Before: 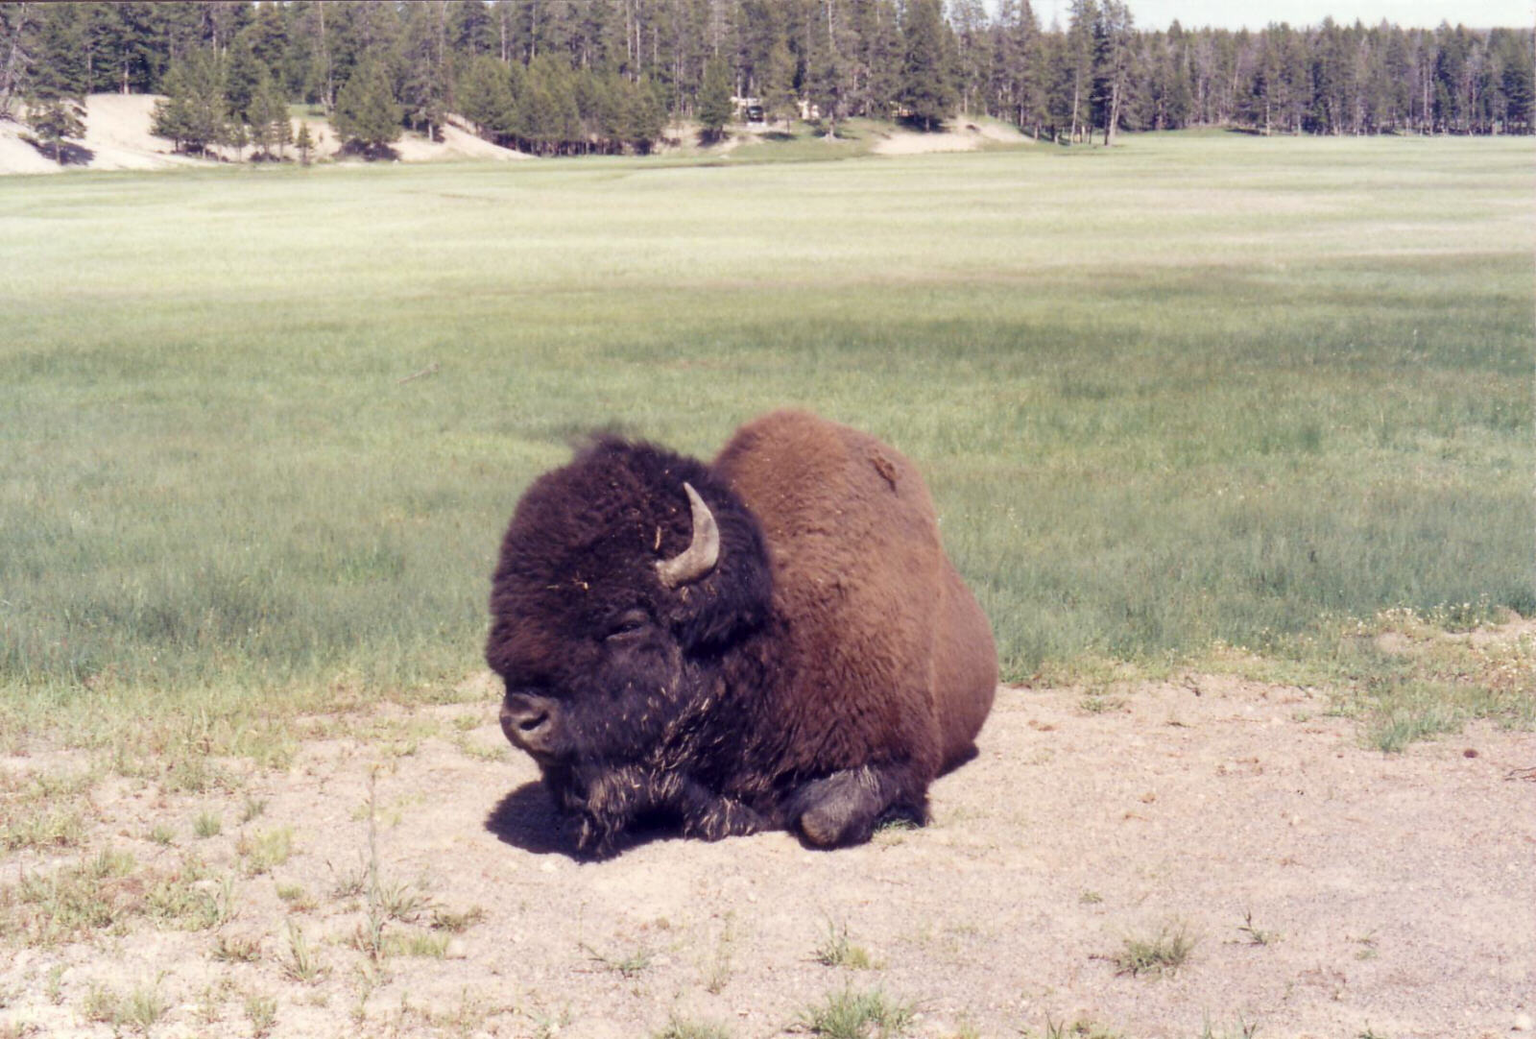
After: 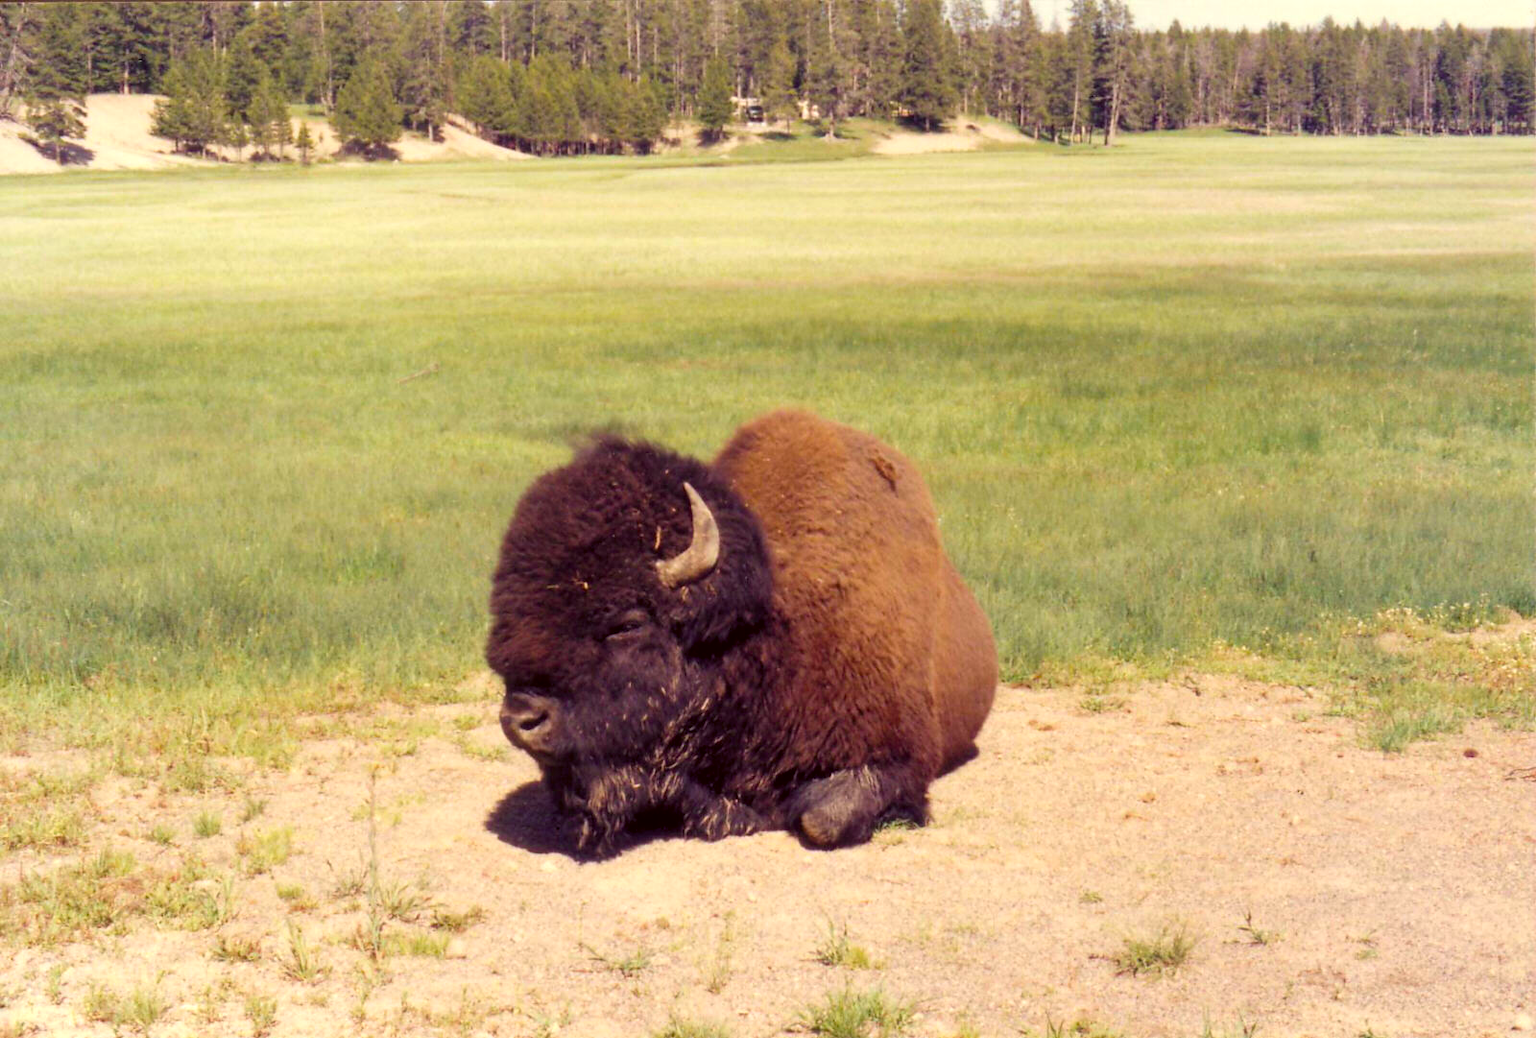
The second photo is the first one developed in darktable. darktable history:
color correction: highlights a* -1.7, highlights b* 10.32, shadows a* 0.476, shadows b* 18.7
color balance rgb: highlights gain › luminance 7.209%, highlights gain › chroma 0.878%, highlights gain › hue 48.13°, perceptual saturation grading › global saturation 40.593%, global vibrance 20.941%
